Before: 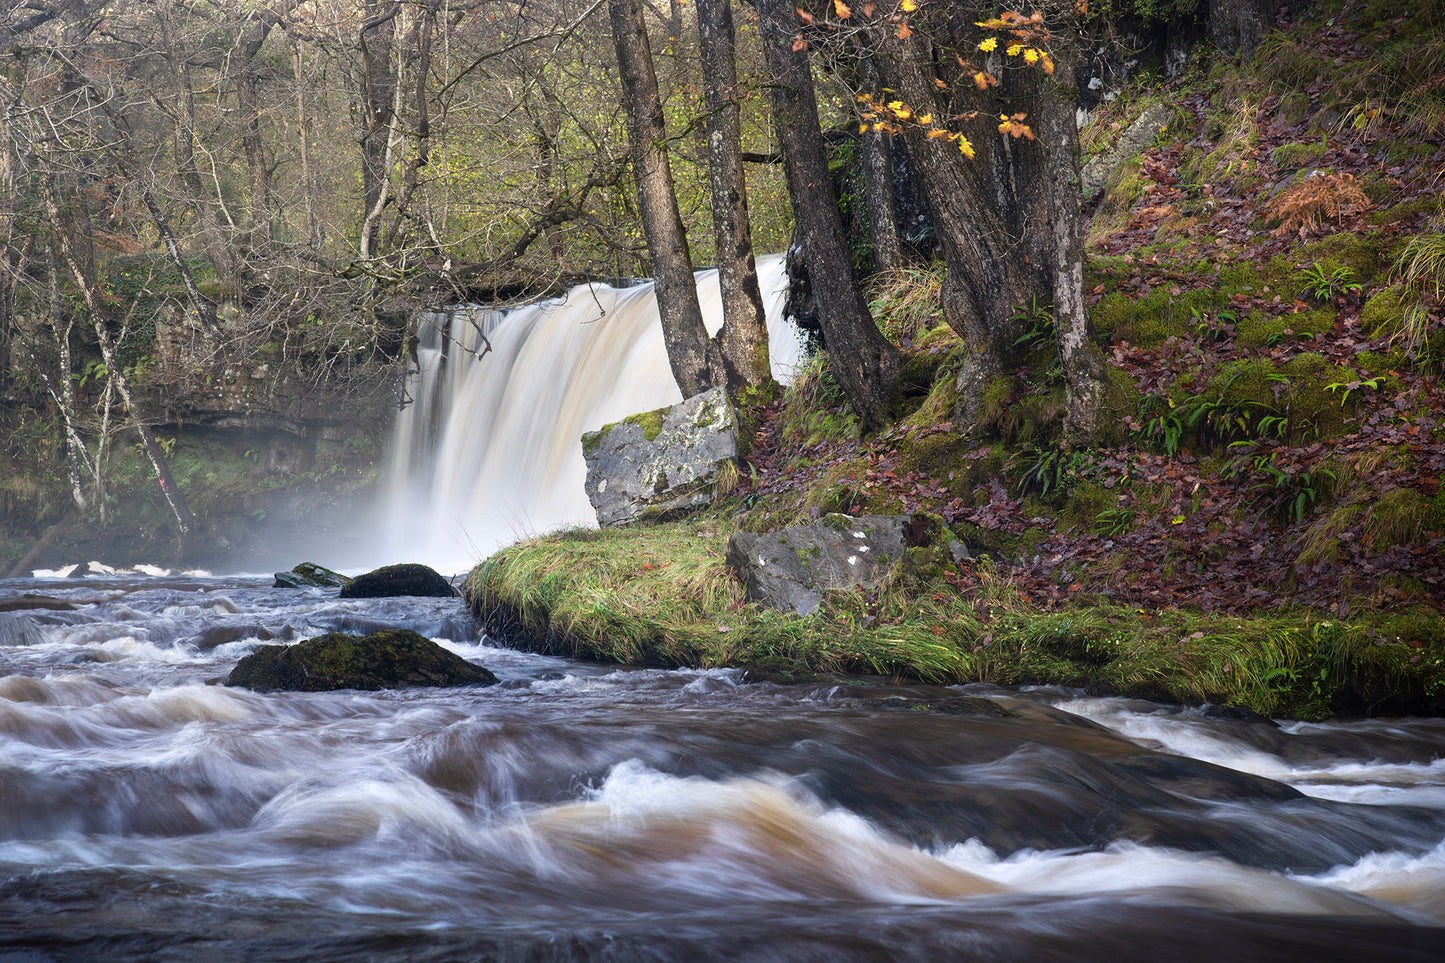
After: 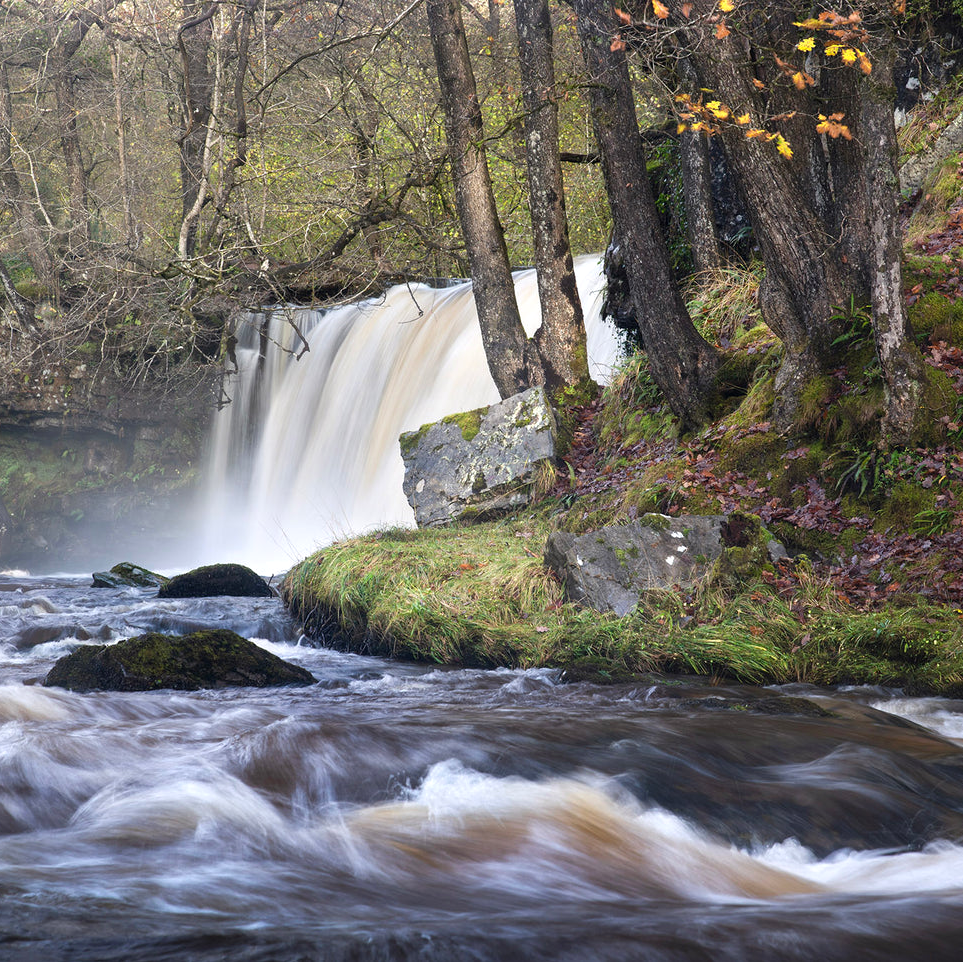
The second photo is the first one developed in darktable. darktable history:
crop and rotate: left 12.648%, right 20.685%
exposure: exposure 0.131 EV, compensate highlight preservation false
